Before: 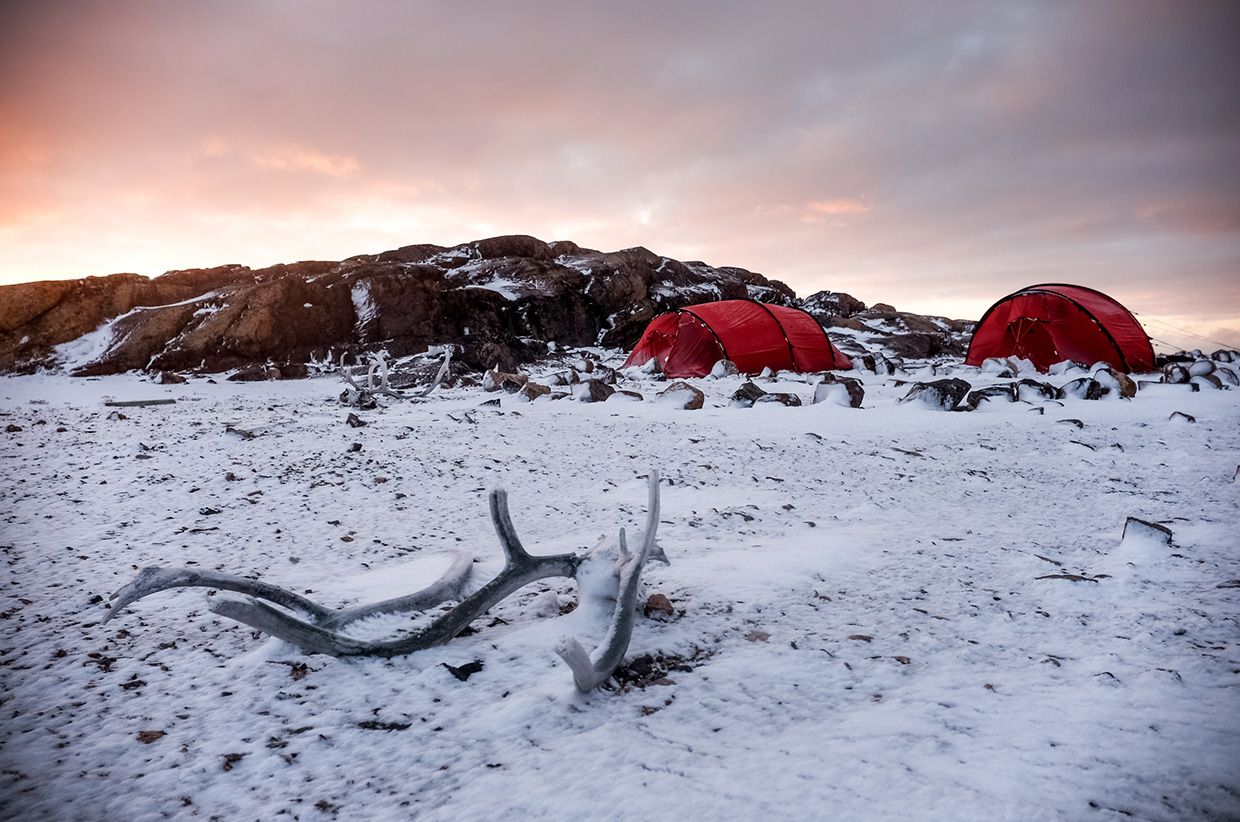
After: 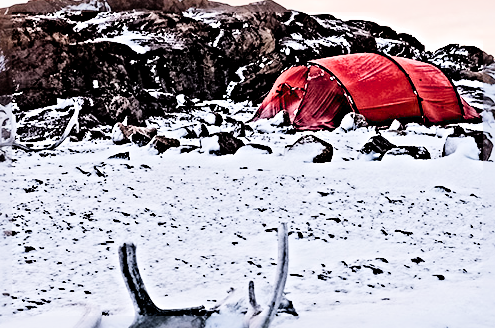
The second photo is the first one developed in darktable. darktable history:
crop: left 29.986%, top 30.118%, right 30.054%, bottom 29.864%
exposure: black level correction 0, exposure 1.41 EV, compensate highlight preservation false
filmic rgb: black relative exposure -7.65 EV, white relative exposure 4.56 EV, hardness 3.61, contrast 1.236
sharpen: radius 6.257, amount 1.785, threshold 0.097
